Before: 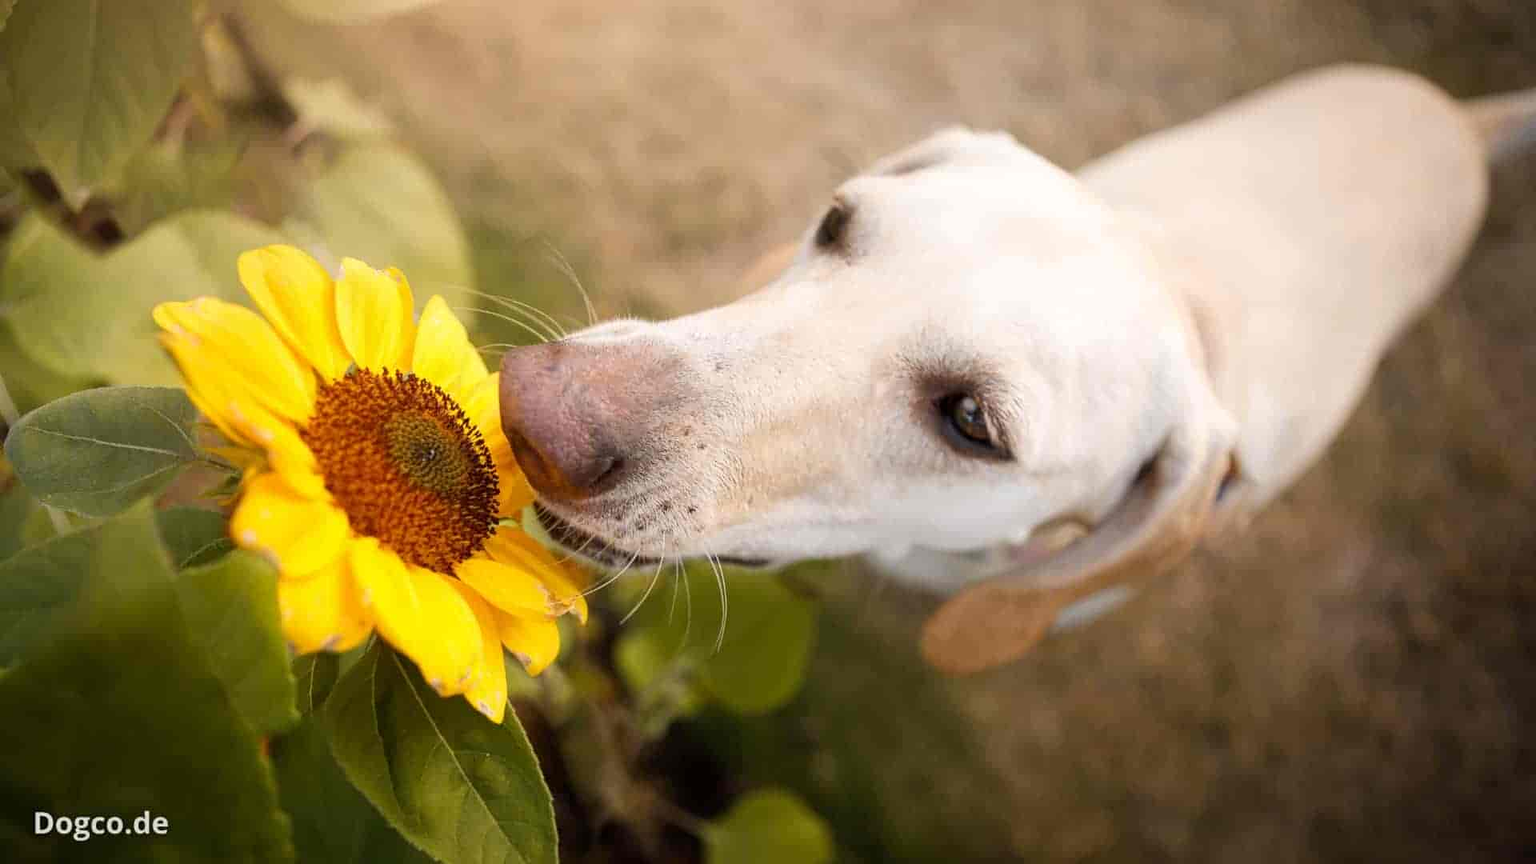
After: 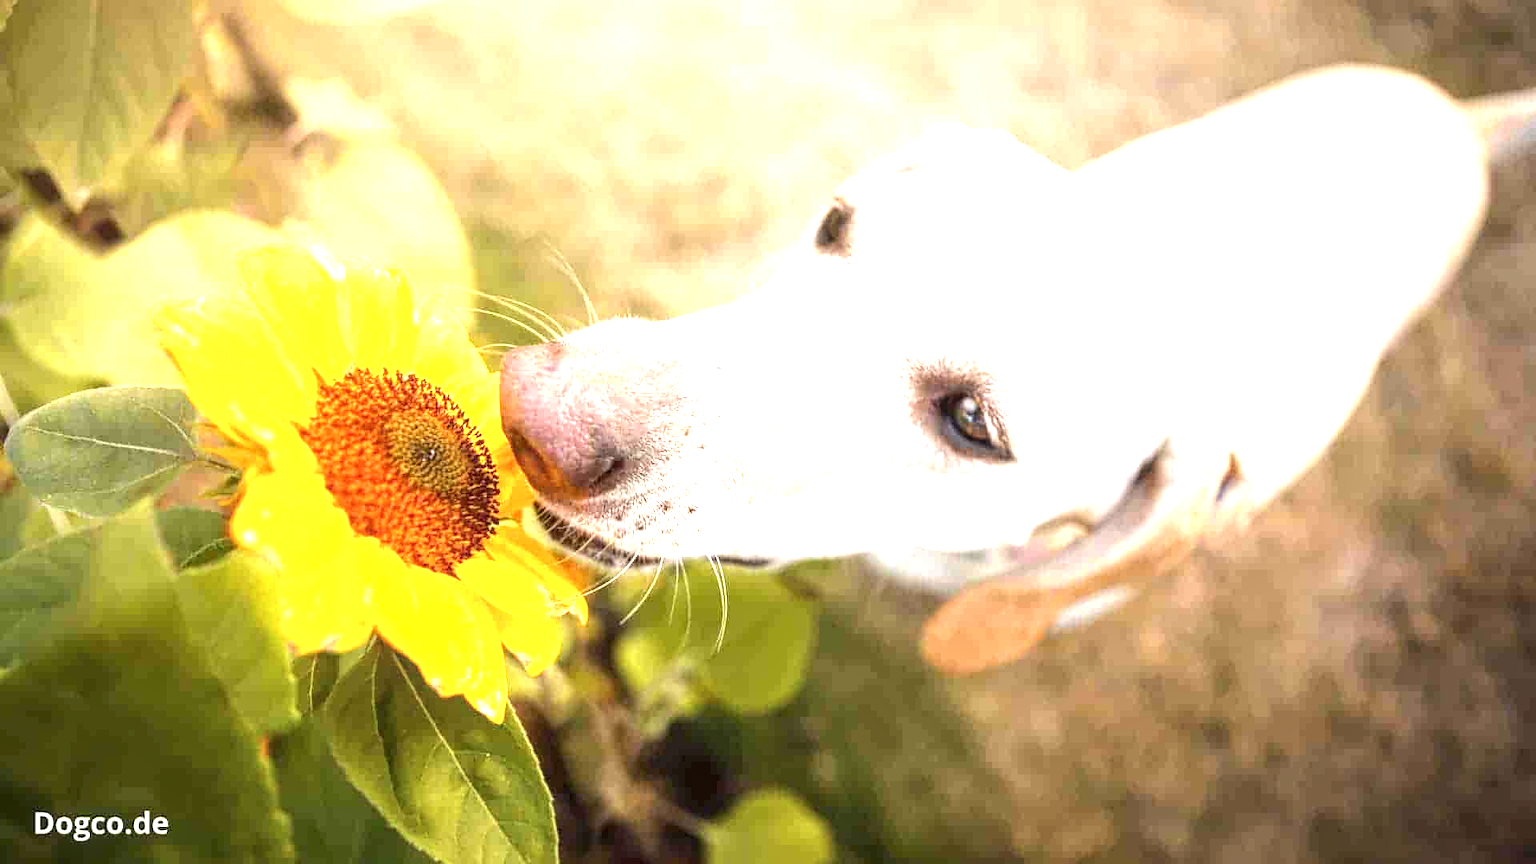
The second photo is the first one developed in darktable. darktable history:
exposure: black level correction 0, exposure 1.55 EV, compensate exposure bias true, compensate highlight preservation false
local contrast: on, module defaults
color balance rgb: perceptual saturation grading › global saturation -0.31%, global vibrance -8%, contrast -13%, saturation formula JzAzBz (2021)
tone equalizer: -8 EV -0.417 EV, -7 EV -0.389 EV, -6 EV -0.333 EV, -5 EV -0.222 EV, -3 EV 0.222 EV, -2 EV 0.333 EV, -1 EV 0.389 EV, +0 EV 0.417 EV, edges refinement/feathering 500, mask exposure compensation -1.57 EV, preserve details no
